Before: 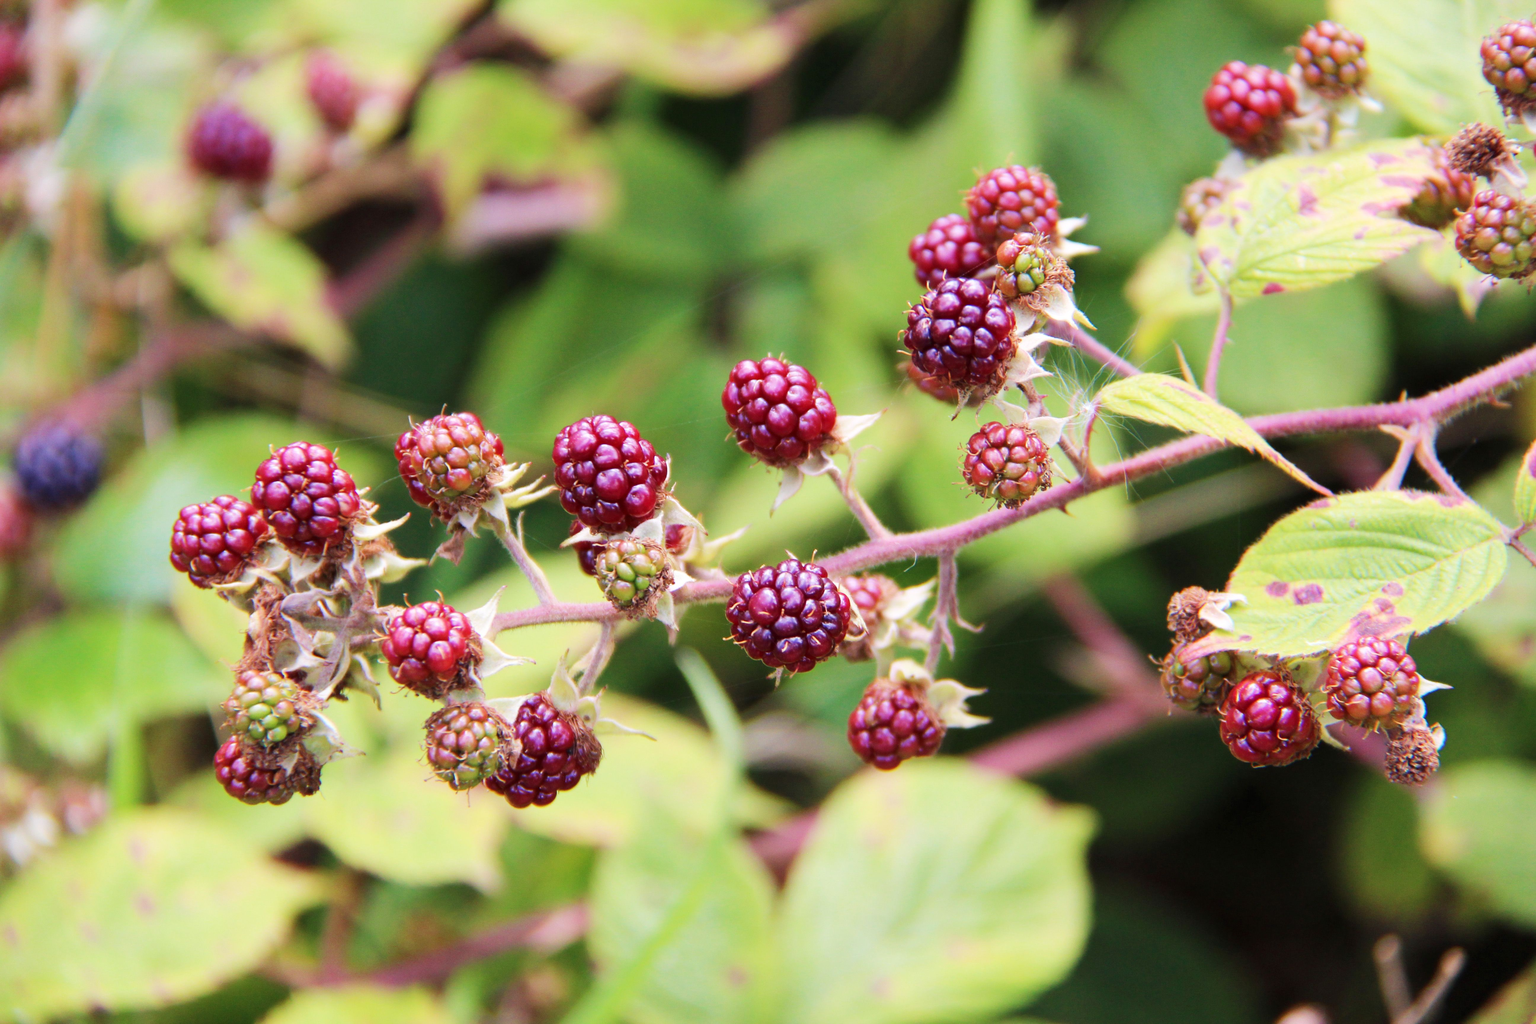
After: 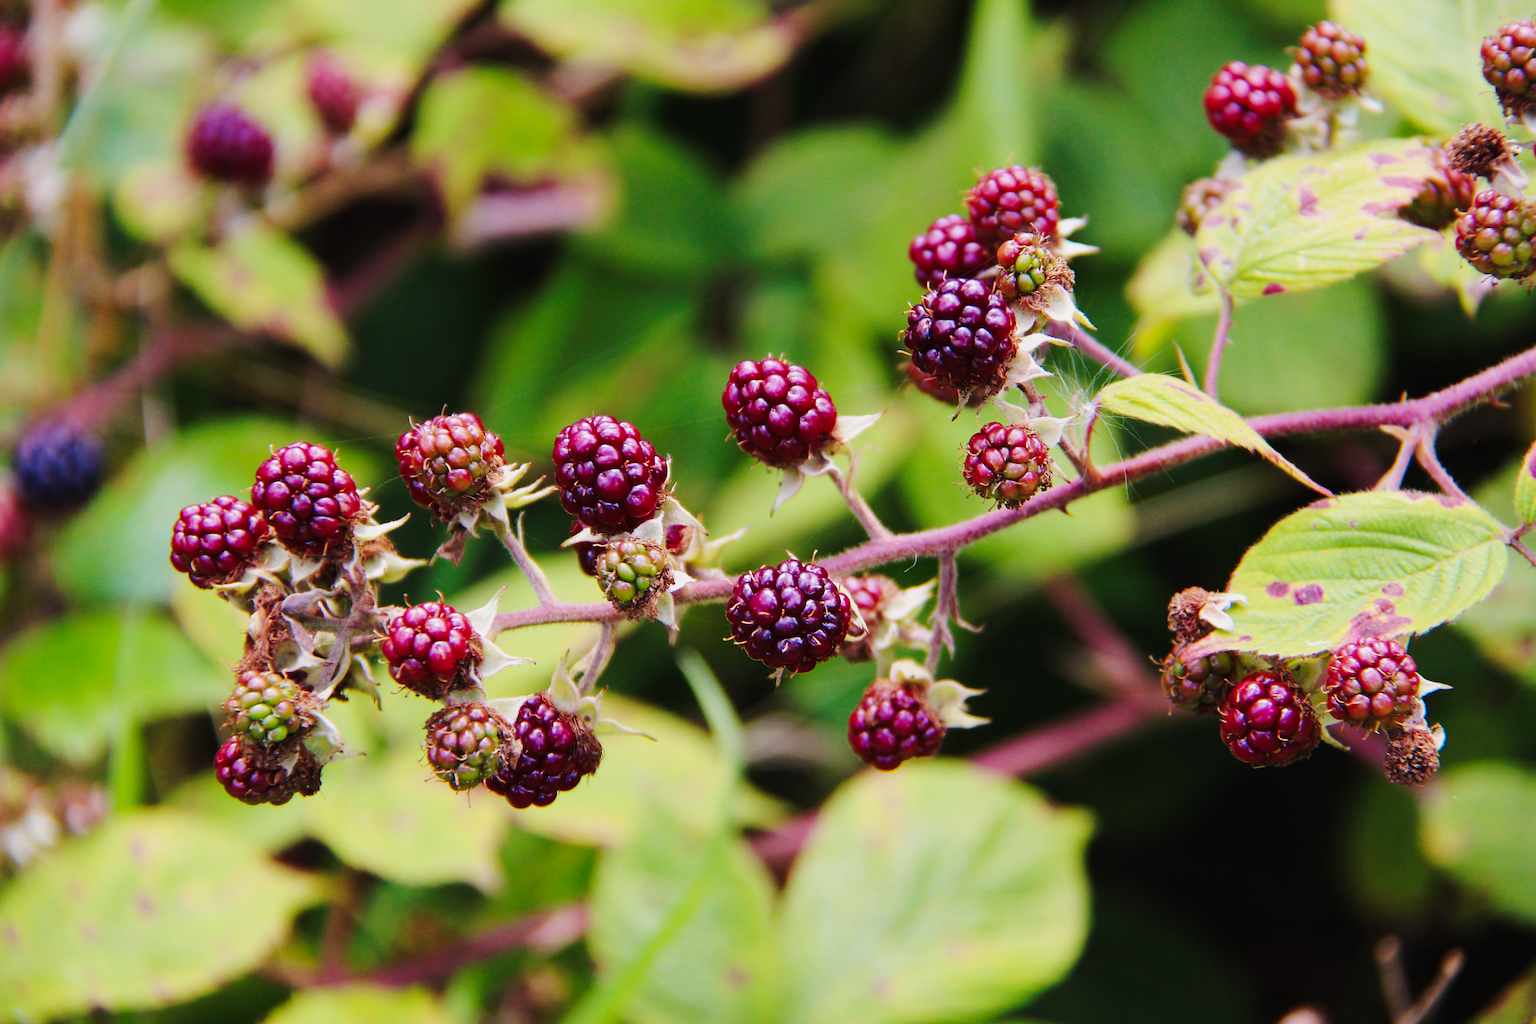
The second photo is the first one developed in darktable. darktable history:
tone curve: curves: ch0 [(0, 0) (0.003, 0.006) (0.011, 0.007) (0.025, 0.01) (0.044, 0.015) (0.069, 0.023) (0.1, 0.031) (0.136, 0.045) (0.177, 0.066) (0.224, 0.098) (0.277, 0.139) (0.335, 0.194) (0.399, 0.254) (0.468, 0.346) (0.543, 0.45) (0.623, 0.56) (0.709, 0.667) (0.801, 0.78) (0.898, 0.891) (1, 1)], preserve colors none
sharpen: on, module defaults
contrast brightness saturation: contrast -0.087, brightness -0.035, saturation -0.112
